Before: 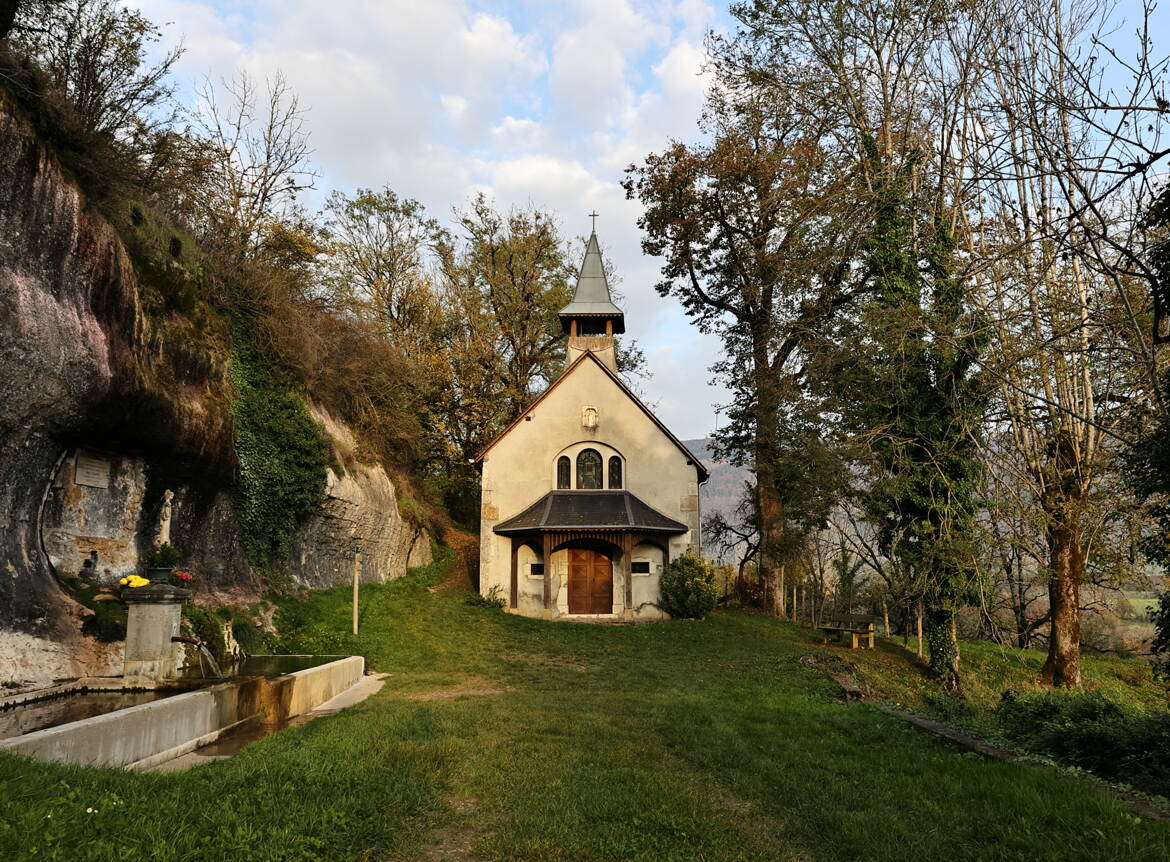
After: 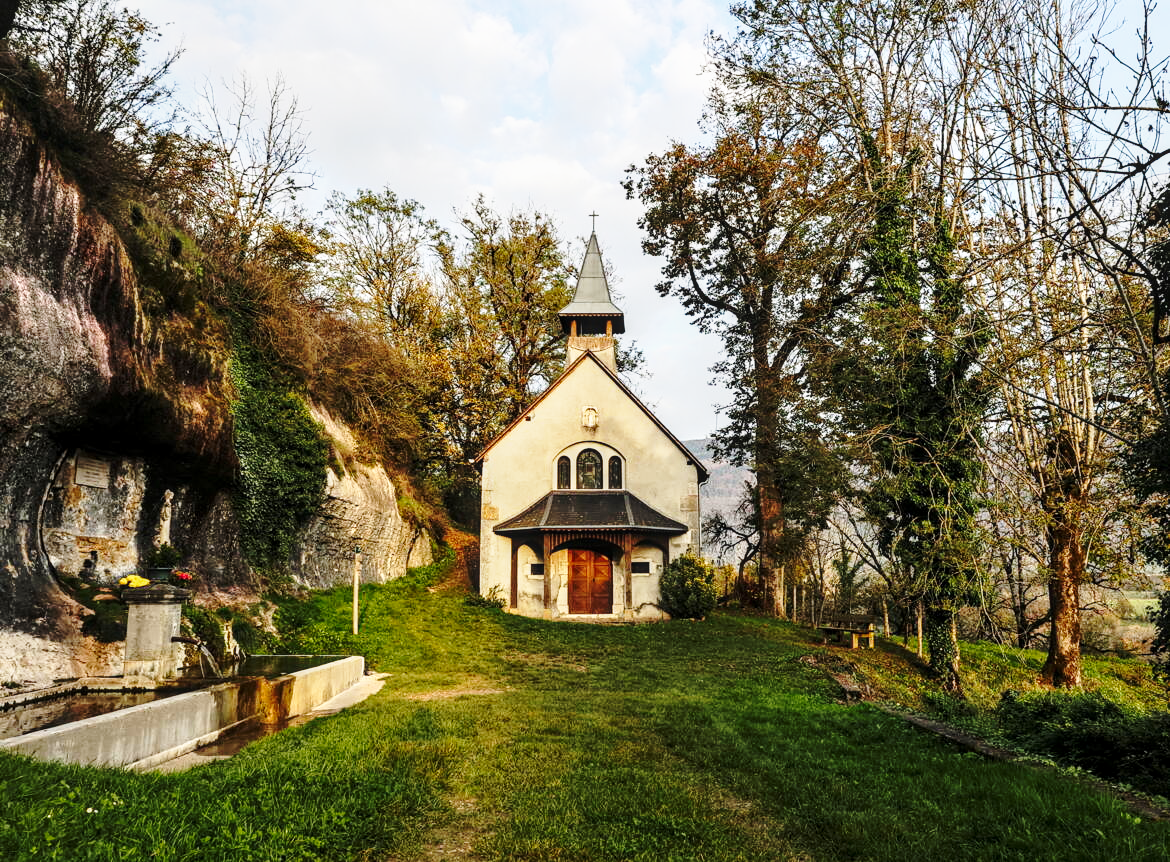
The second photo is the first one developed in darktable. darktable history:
base curve: curves: ch0 [(0, 0) (0.036, 0.037) (0.121, 0.228) (0.46, 0.76) (0.859, 0.983) (1, 1)], preserve colors none
local contrast: on, module defaults
